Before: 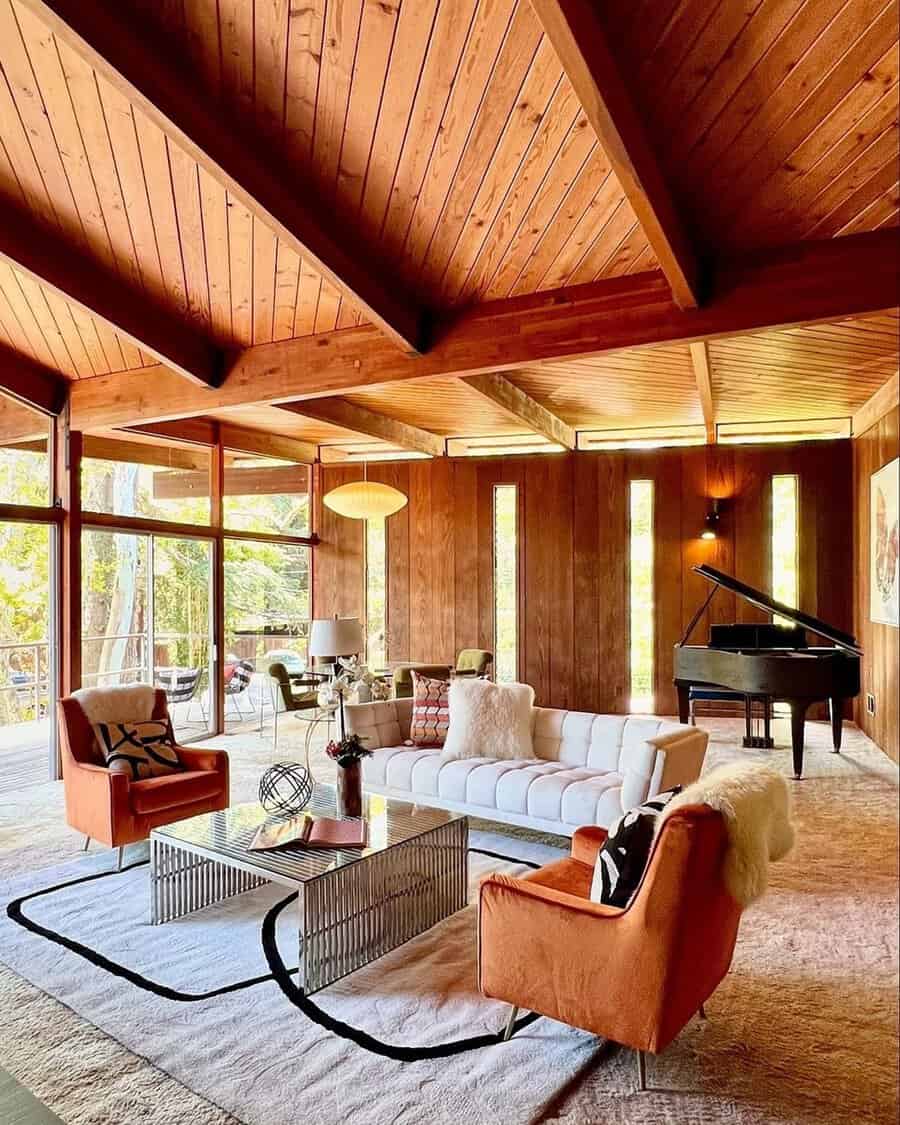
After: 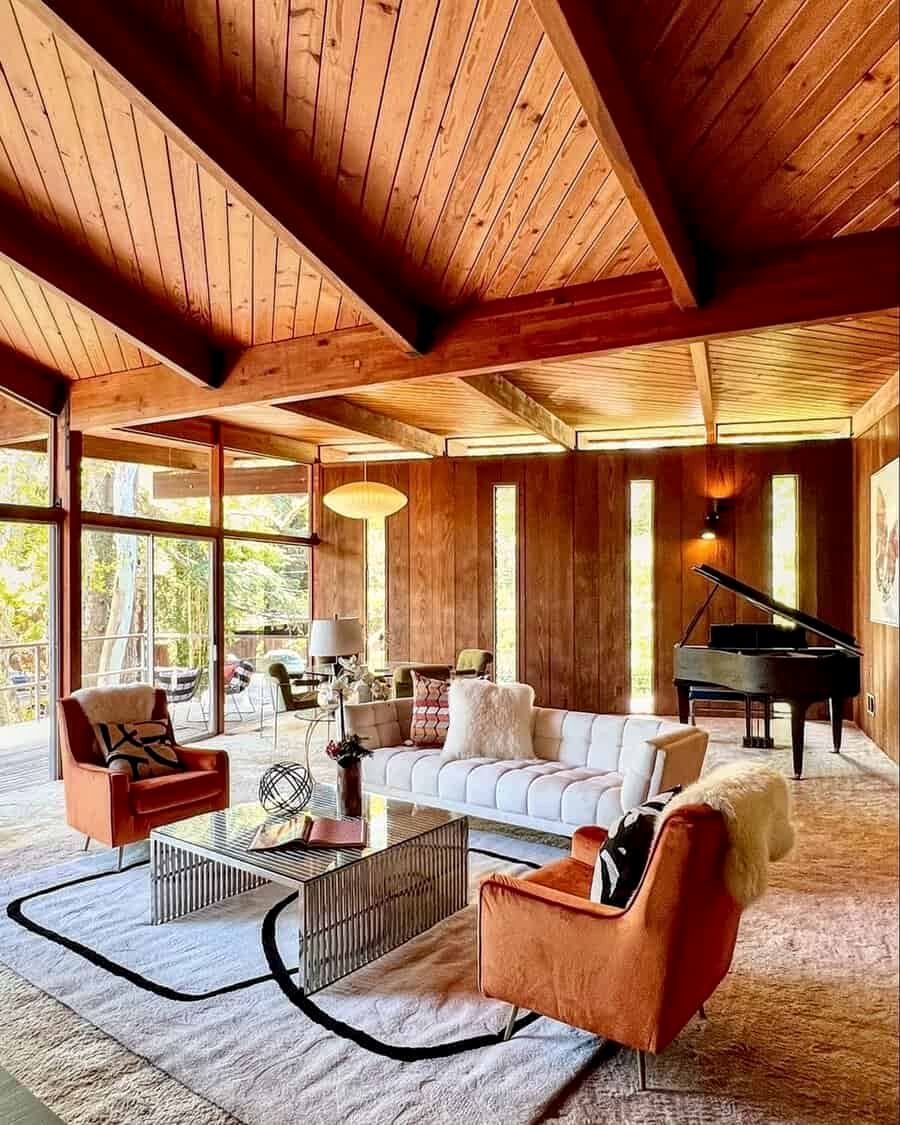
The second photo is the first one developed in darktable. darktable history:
local contrast: shadows 96%, midtone range 0.494
tone equalizer: edges refinement/feathering 500, mask exposure compensation -1.25 EV, preserve details no
